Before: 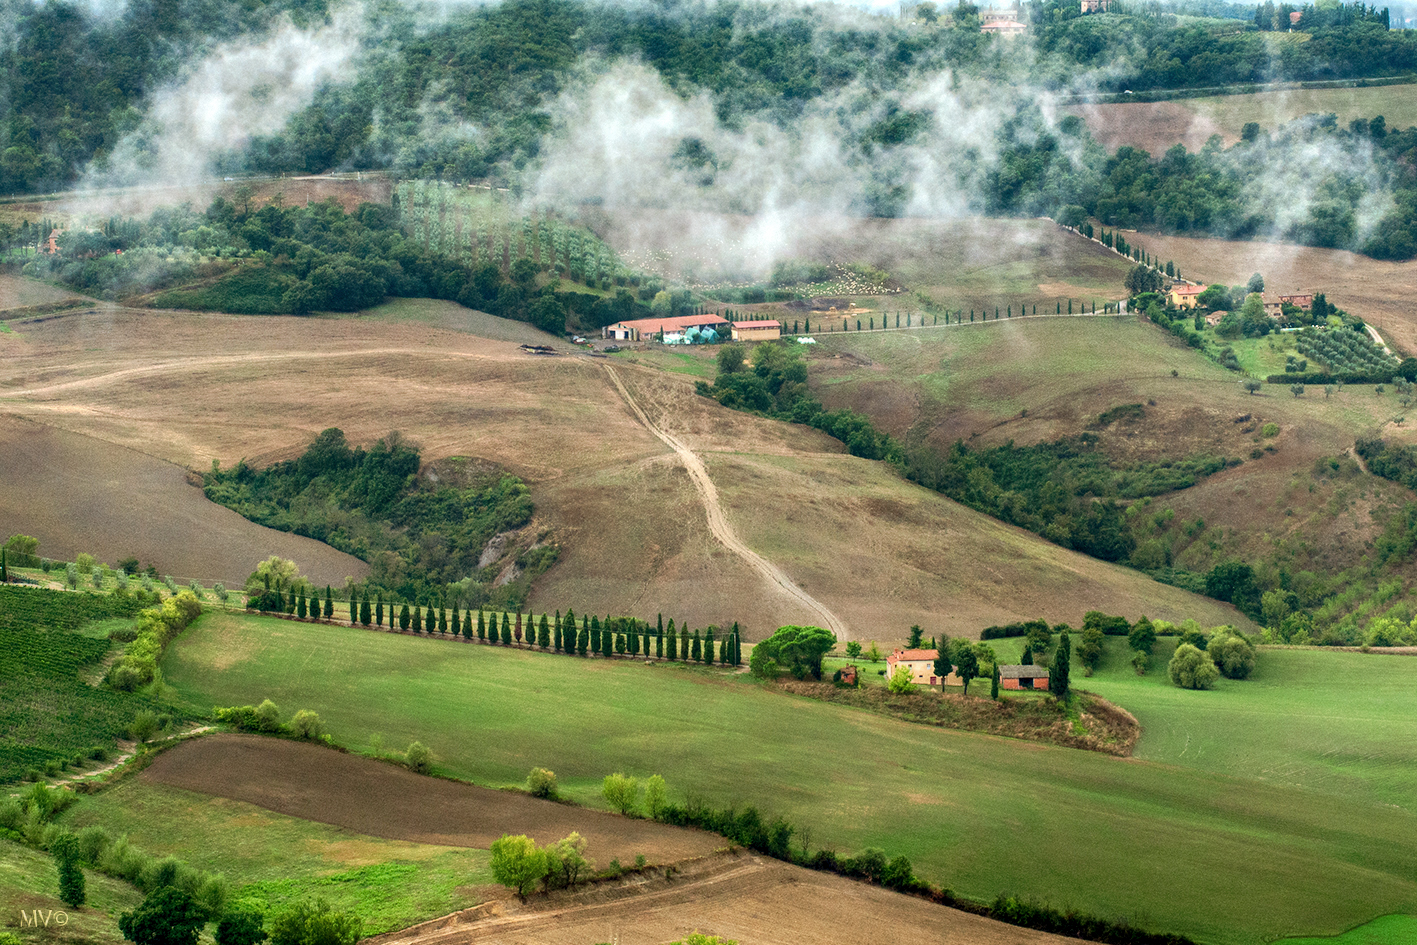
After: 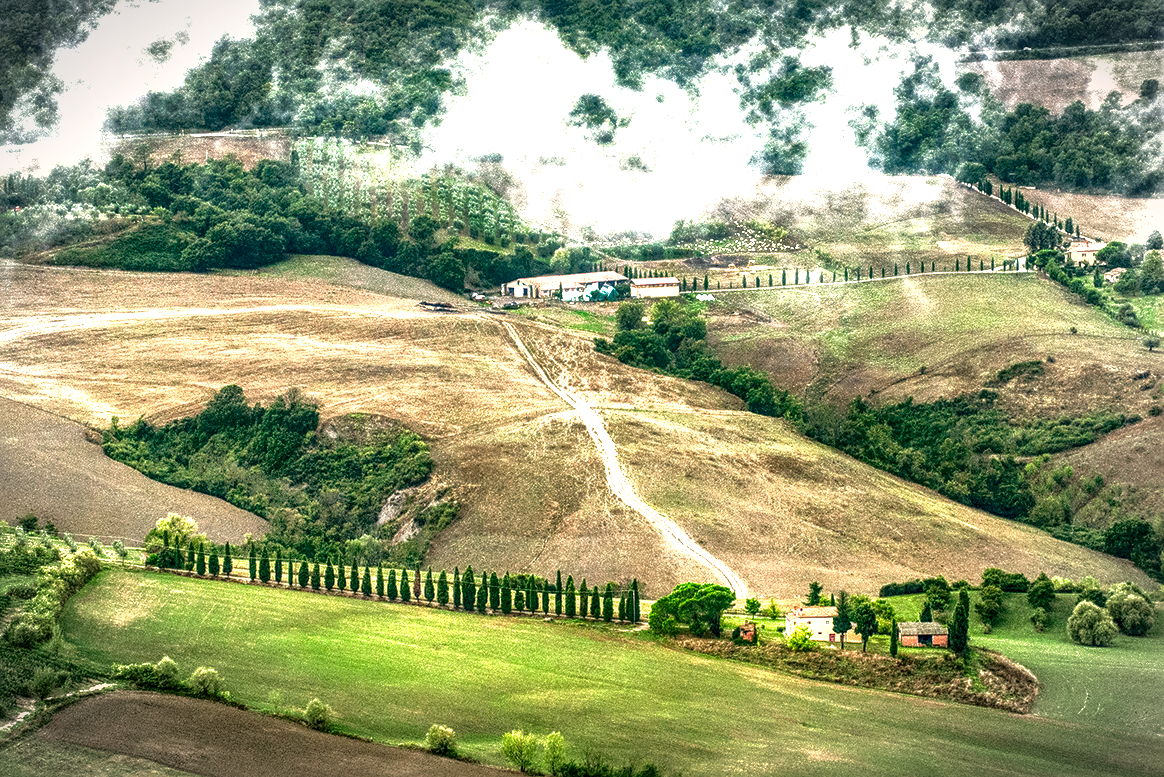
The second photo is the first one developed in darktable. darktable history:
vignetting: automatic ratio true
sharpen: radius 1.864, amount 0.398, threshold 1.271
exposure: black level correction 0, exposure 0.7 EV, compensate exposure bias true, compensate highlight preservation false
crop and rotate: left 7.196%, top 4.574%, right 10.605%, bottom 13.178%
color correction: highlights a* 4.02, highlights b* 4.98, shadows a* -7.55, shadows b* 4.98
color zones: curves: ch0 [(0.25, 0.5) (0.636, 0.25) (0.75, 0.5)]
shadows and highlights: on, module defaults
local contrast: highlights 0%, shadows 0%, detail 182%
